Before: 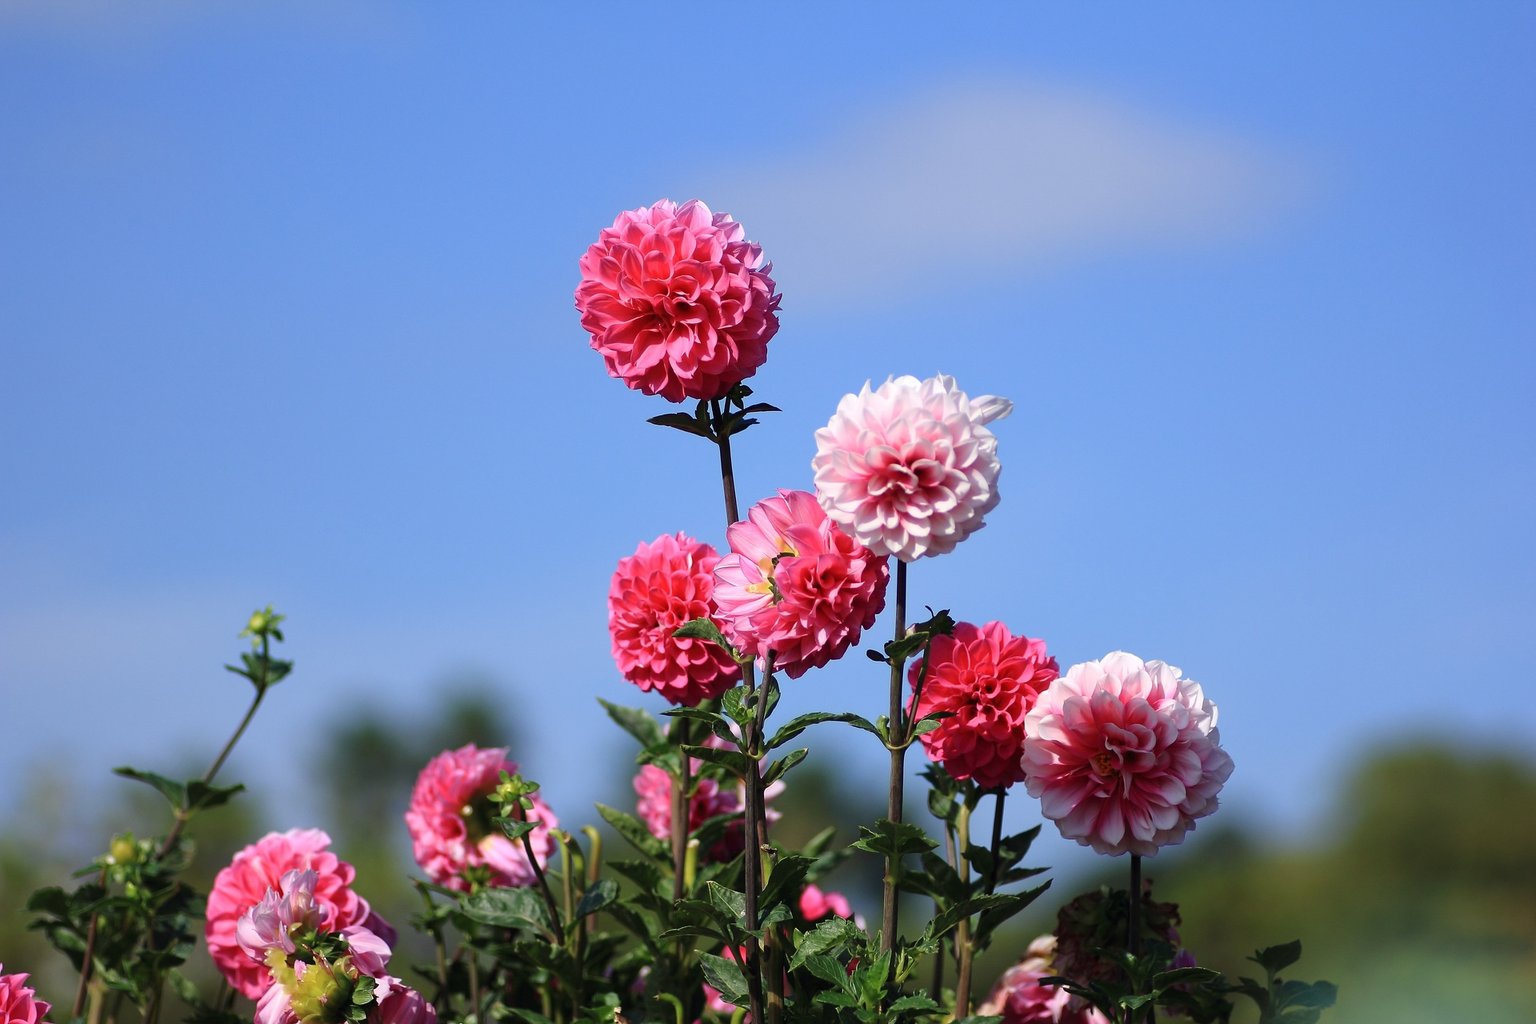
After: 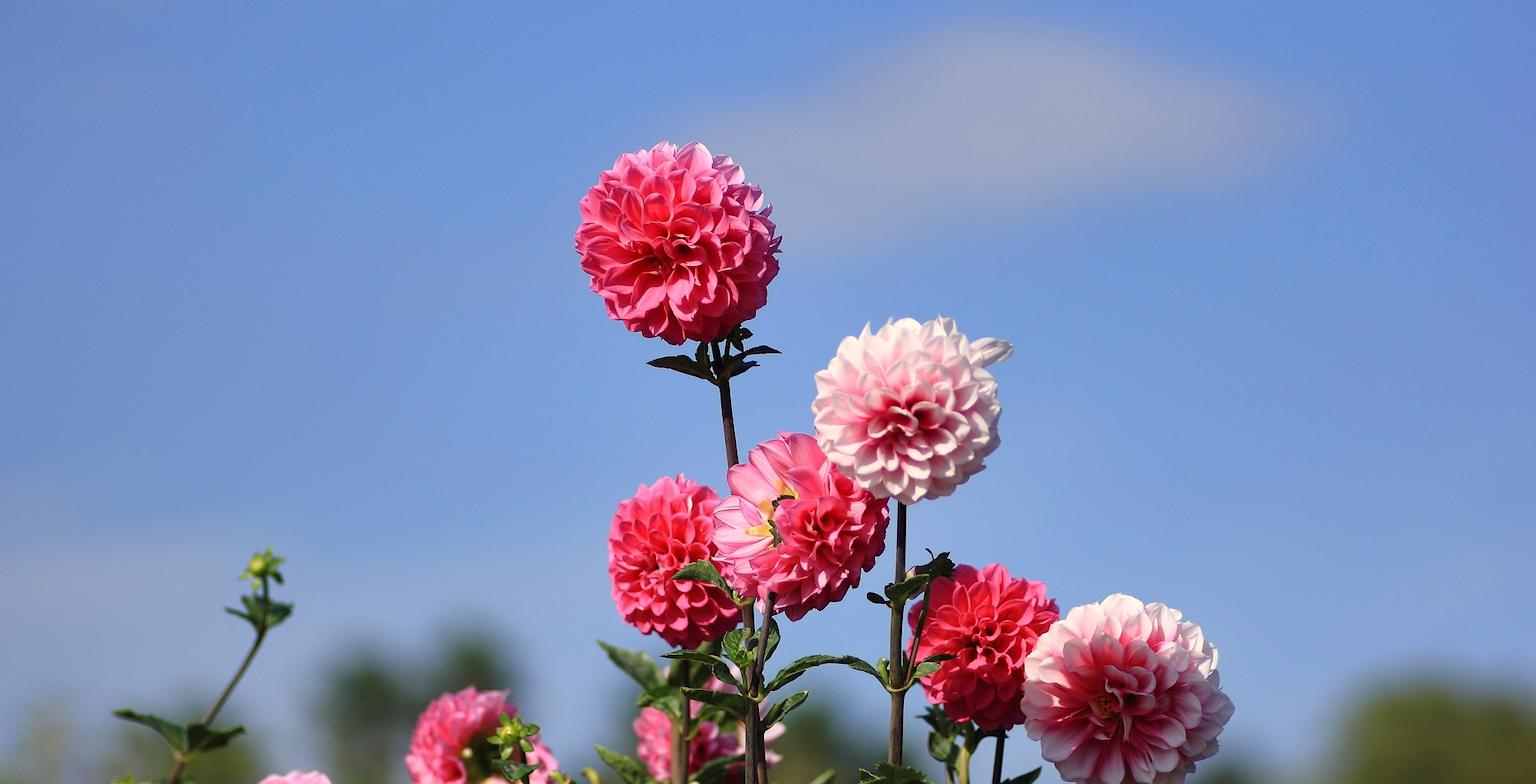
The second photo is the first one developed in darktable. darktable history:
color calibration: x 0.334, y 0.349, temperature 5426 K
color correction: highlights b* 3
crop: top 5.667%, bottom 17.637%
shadows and highlights: radius 133.83, soften with gaussian
